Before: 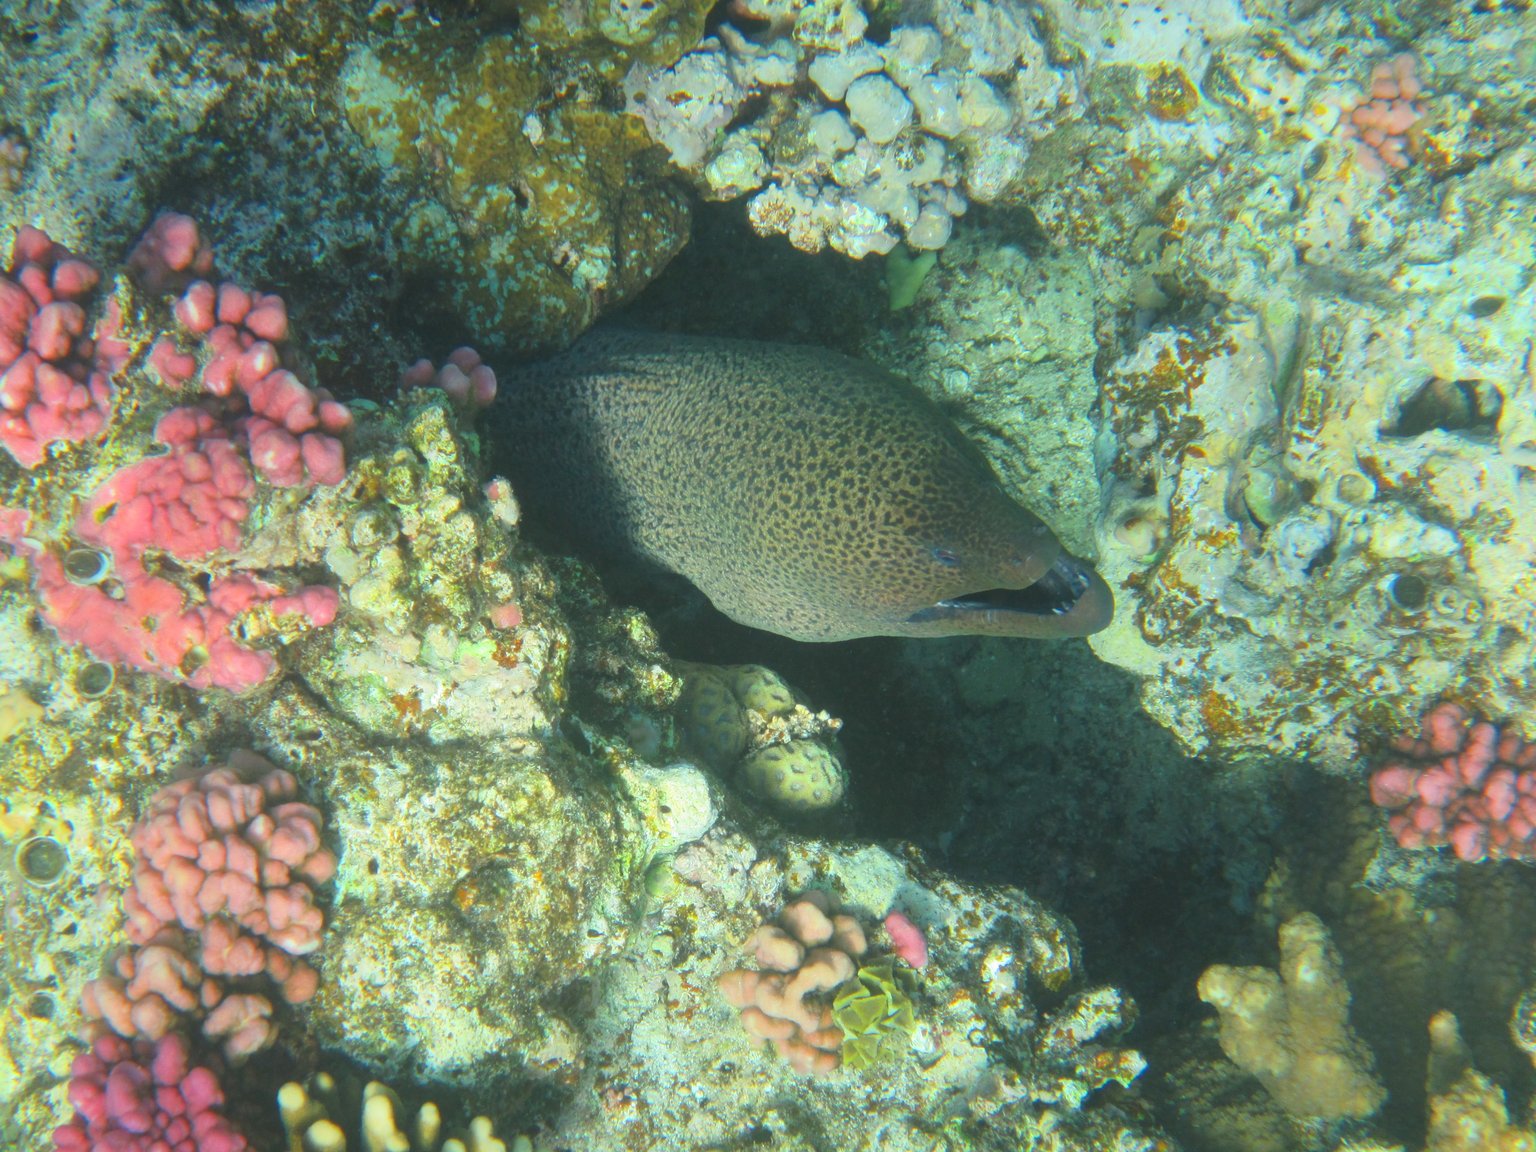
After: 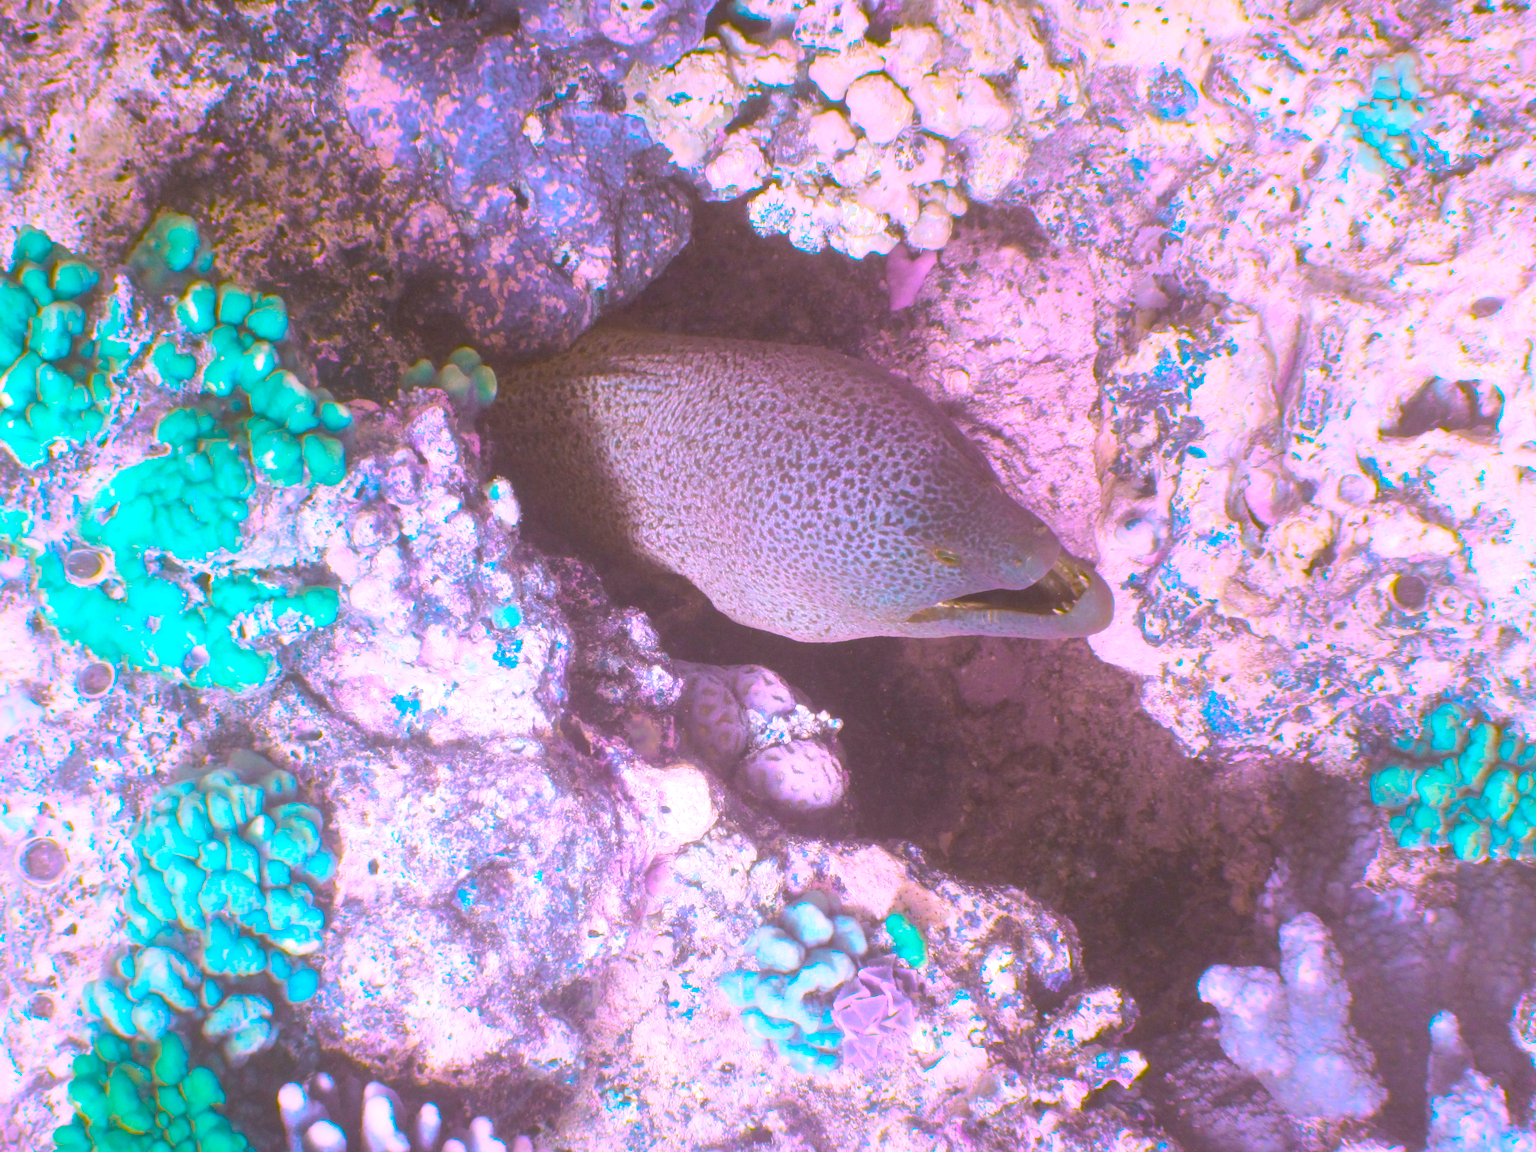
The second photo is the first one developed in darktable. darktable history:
levels: black 3.83%, white 90.64%, levels [0.044, 0.416, 0.908]
color balance rgb: hue shift 180°, global vibrance 50%, contrast 0.32%
